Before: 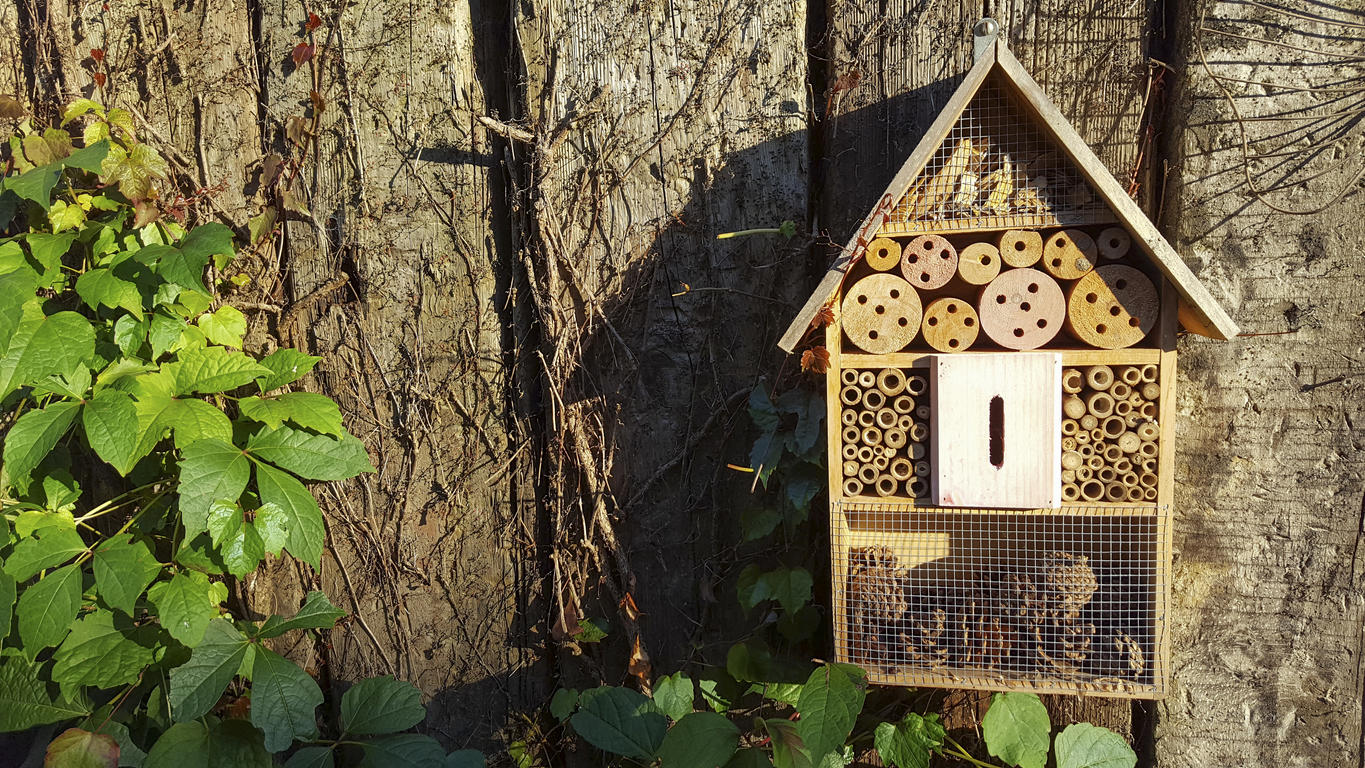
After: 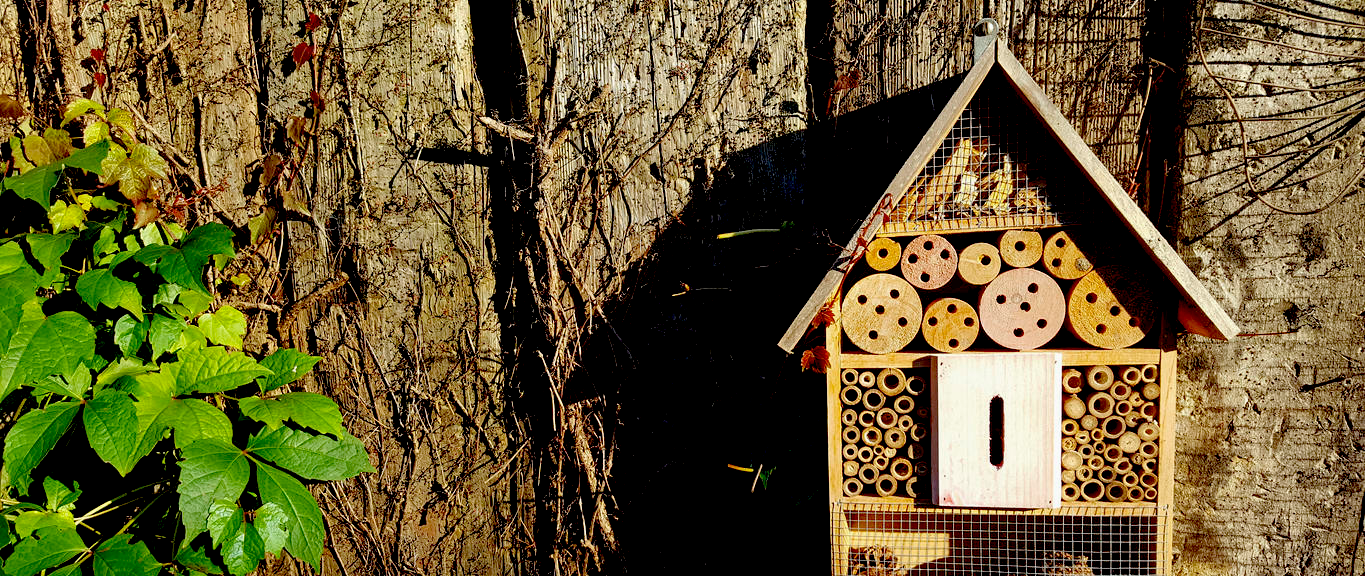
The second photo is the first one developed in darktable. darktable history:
crop: bottom 24.988%
exposure: black level correction 0.056, exposure -0.039 EV, compensate highlight preservation false
